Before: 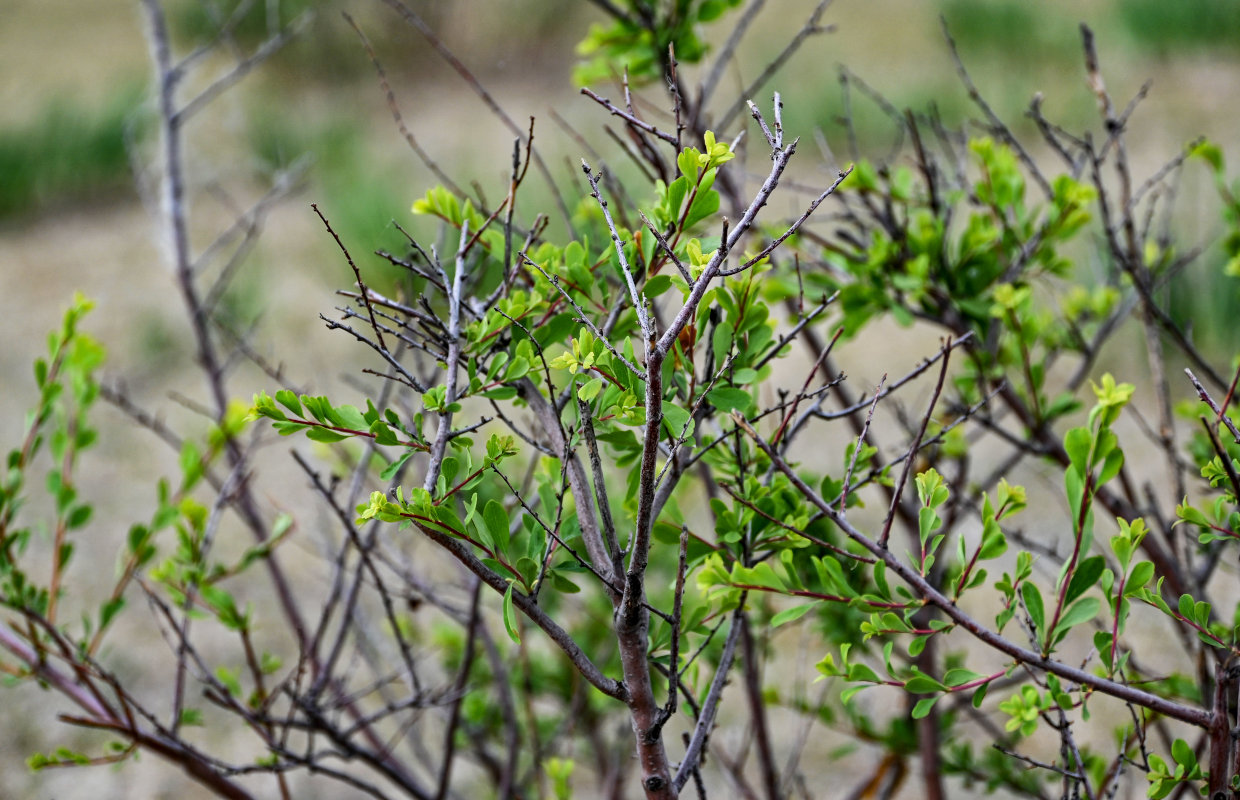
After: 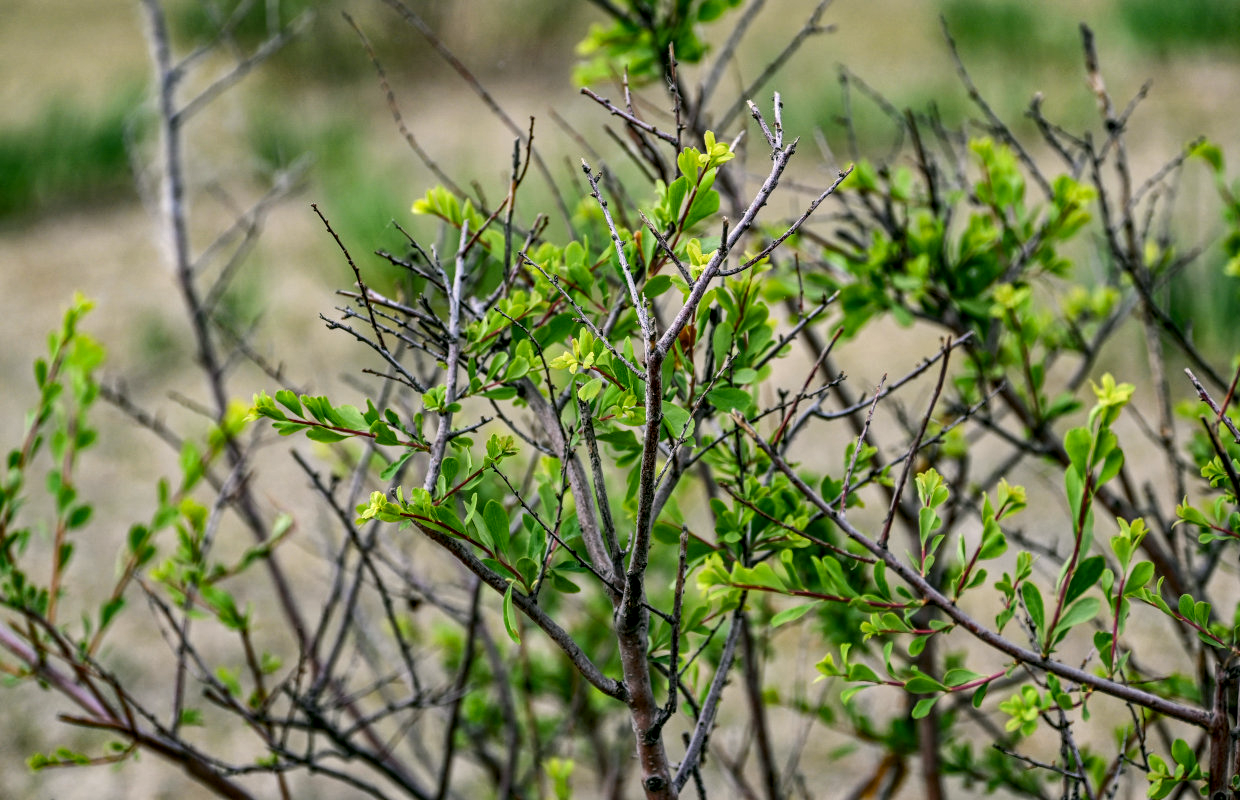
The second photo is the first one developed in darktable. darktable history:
local contrast: on, module defaults
color correction: highlights a* 4.19, highlights b* 4.98, shadows a* -6.77, shadows b* 4.75
